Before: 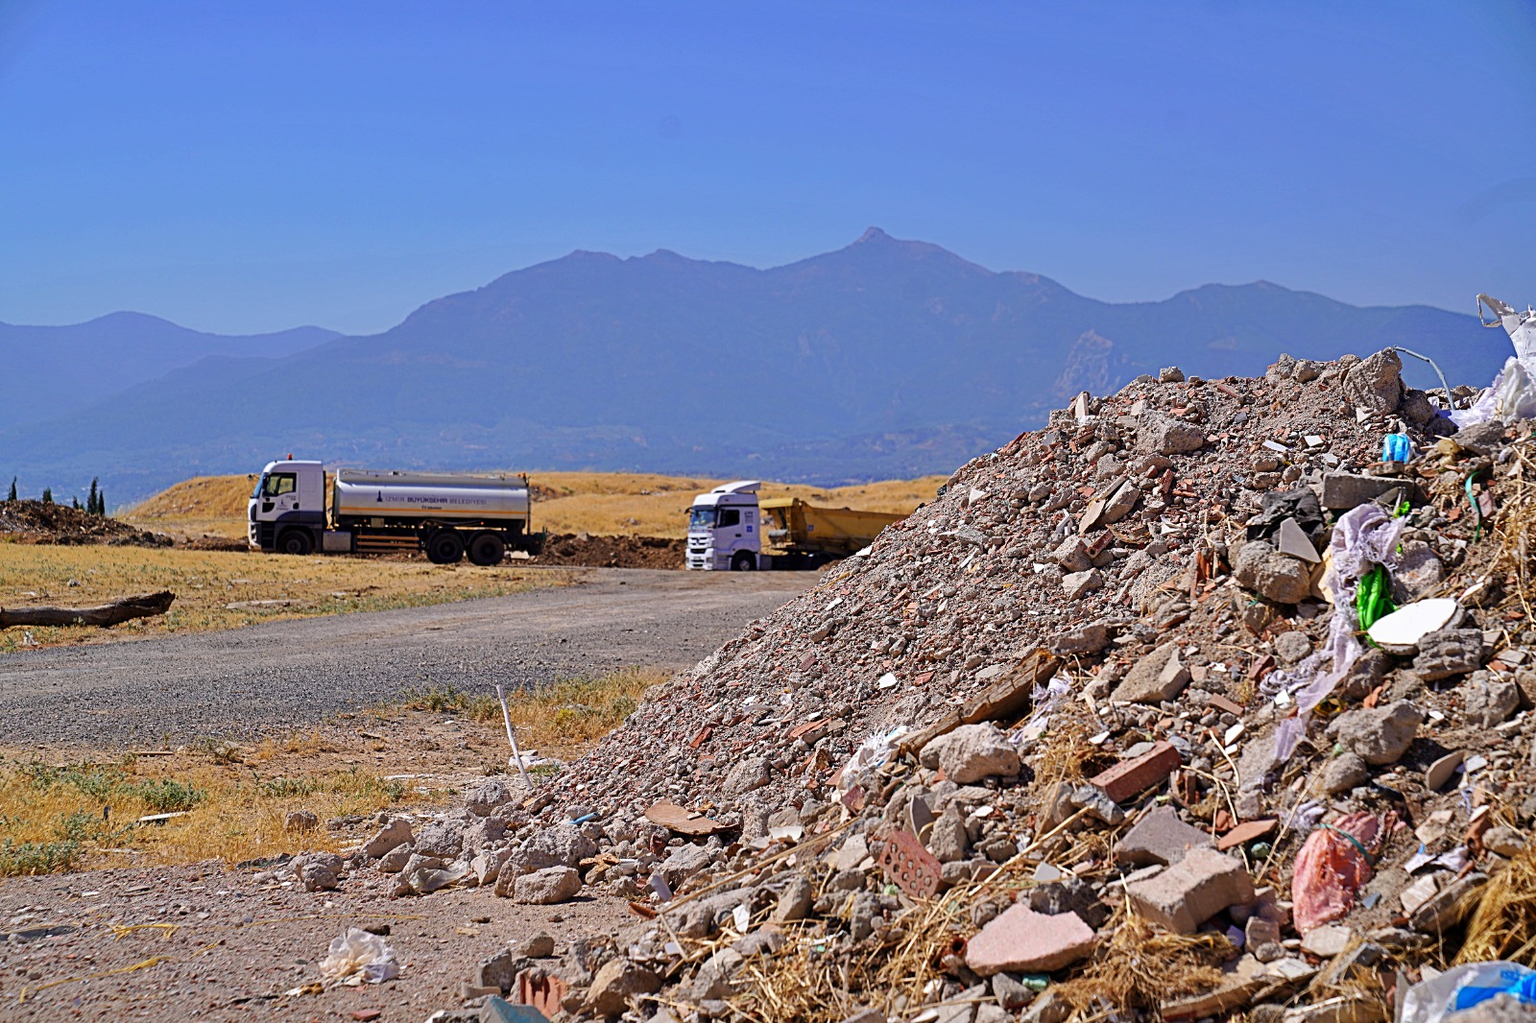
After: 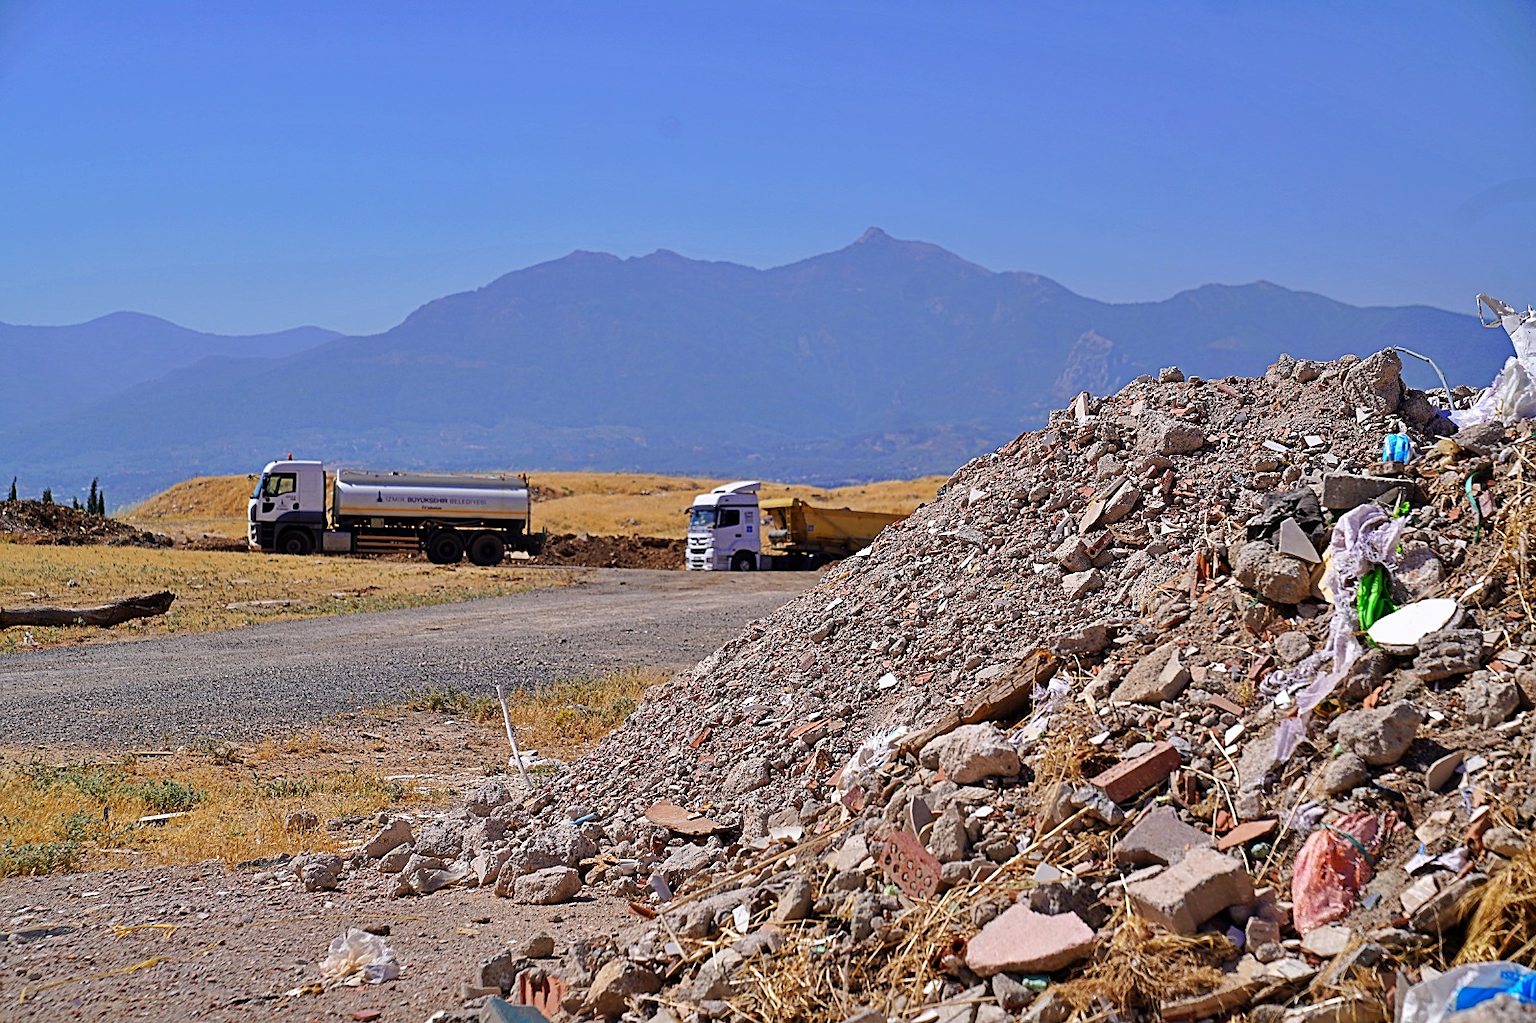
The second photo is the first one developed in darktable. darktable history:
sharpen: radius 0.995, threshold 1.108
